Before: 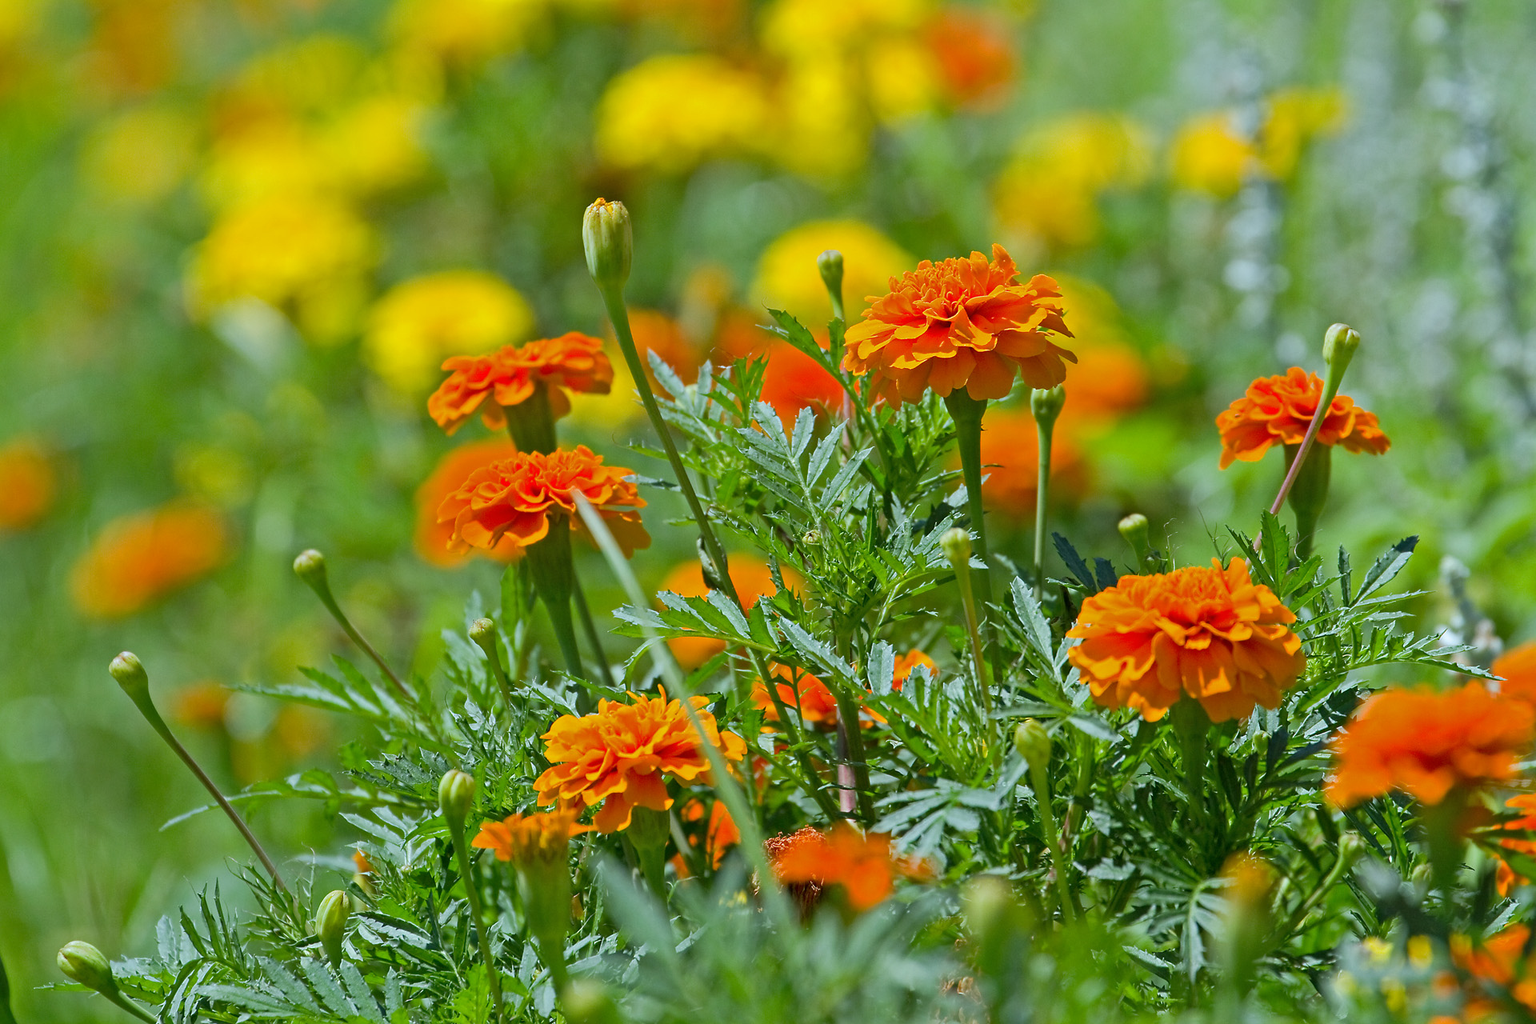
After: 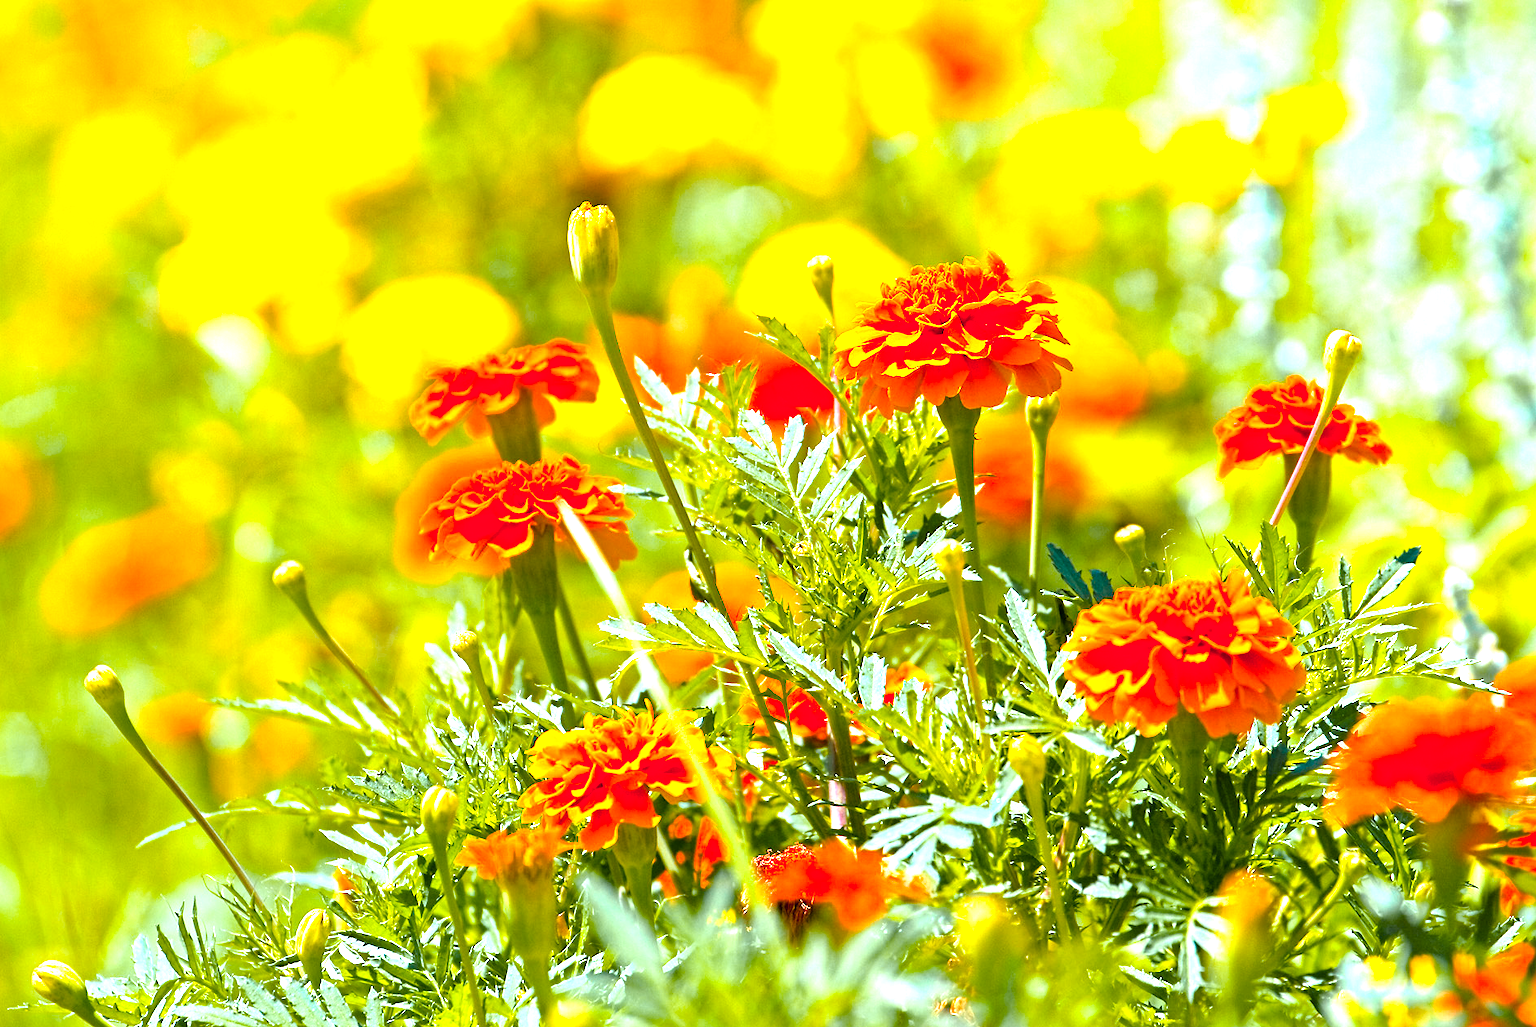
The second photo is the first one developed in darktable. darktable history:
exposure: exposure 1.001 EV, compensate exposure bias true, compensate highlight preservation false
color balance rgb: perceptual saturation grading › global saturation 36.176%, perceptual saturation grading › shadows 36.192%, perceptual brilliance grading › global brilliance 1.685%, perceptual brilliance grading › highlights 8.562%, perceptual brilliance grading › shadows -4.306%, global vibrance 20%
tone equalizer: -8 EV -0.419 EV, -7 EV -0.379 EV, -6 EV -0.357 EV, -5 EV -0.232 EV, -3 EV 0.236 EV, -2 EV 0.363 EV, -1 EV 0.402 EV, +0 EV 0.416 EV, mask exposure compensation -0.493 EV
crop: left 1.73%, right 0.286%, bottom 1.717%
color zones: curves: ch1 [(0.309, 0.524) (0.41, 0.329) (0.508, 0.509)]; ch2 [(0.25, 0.457) (0.75, 0.5)]
